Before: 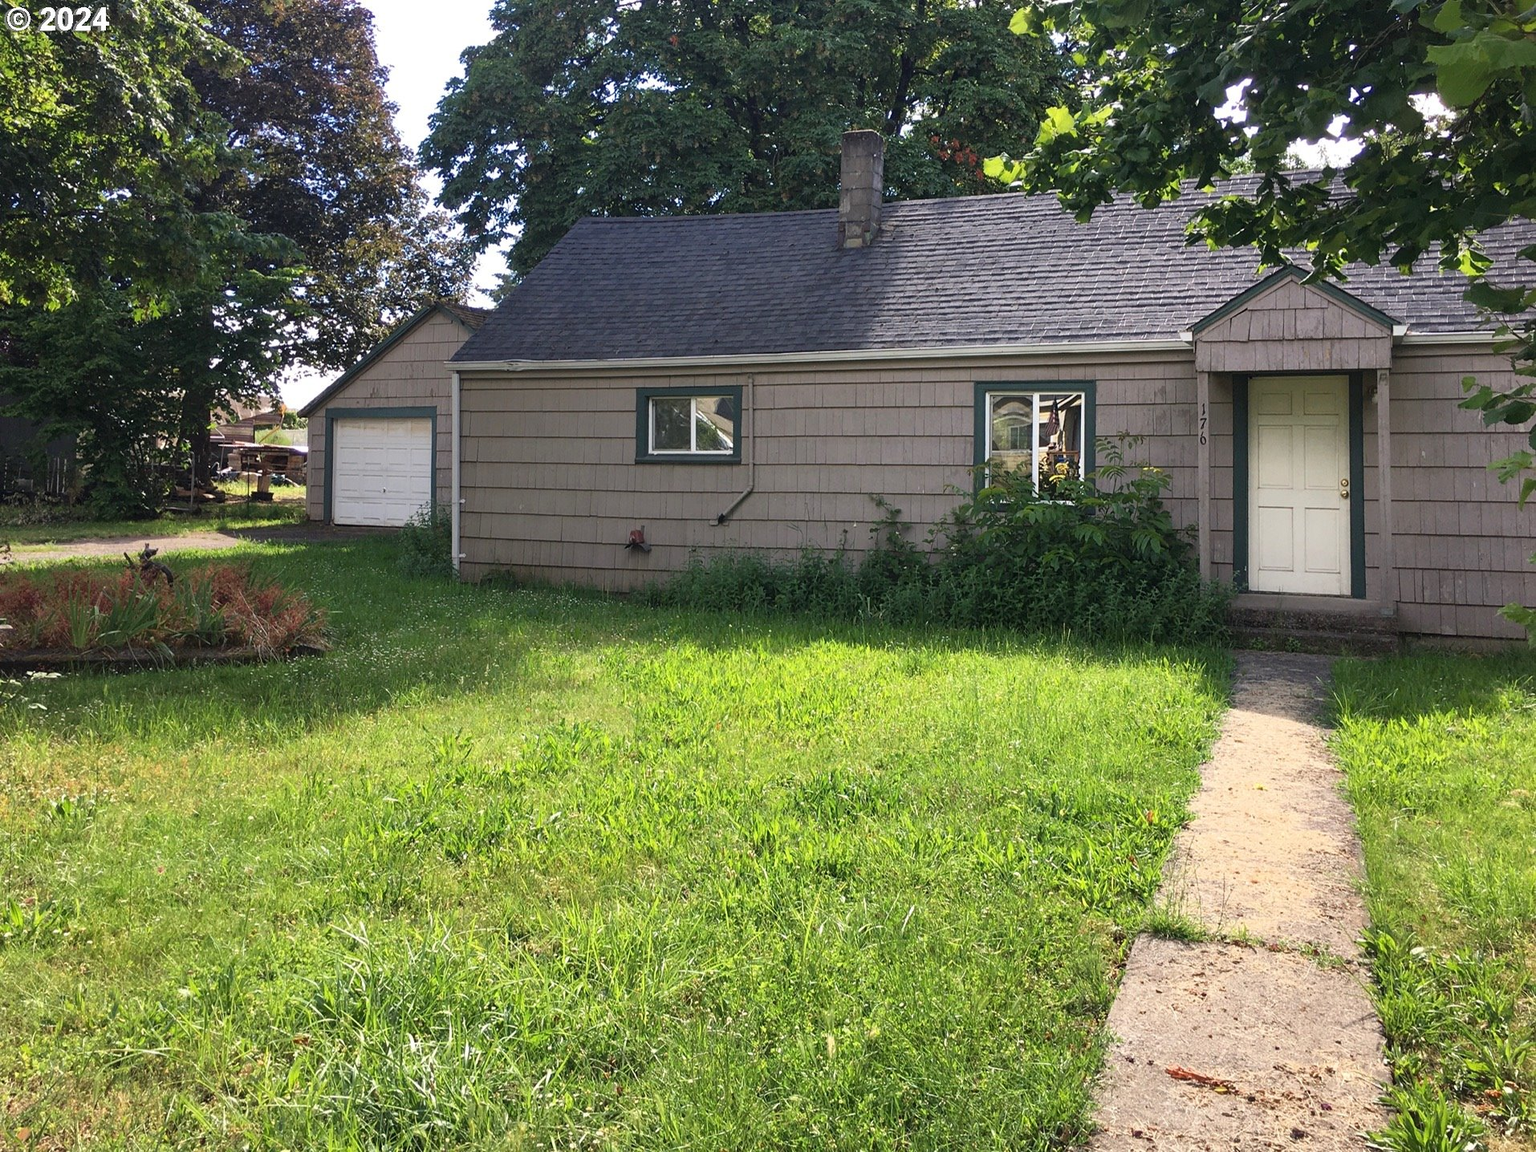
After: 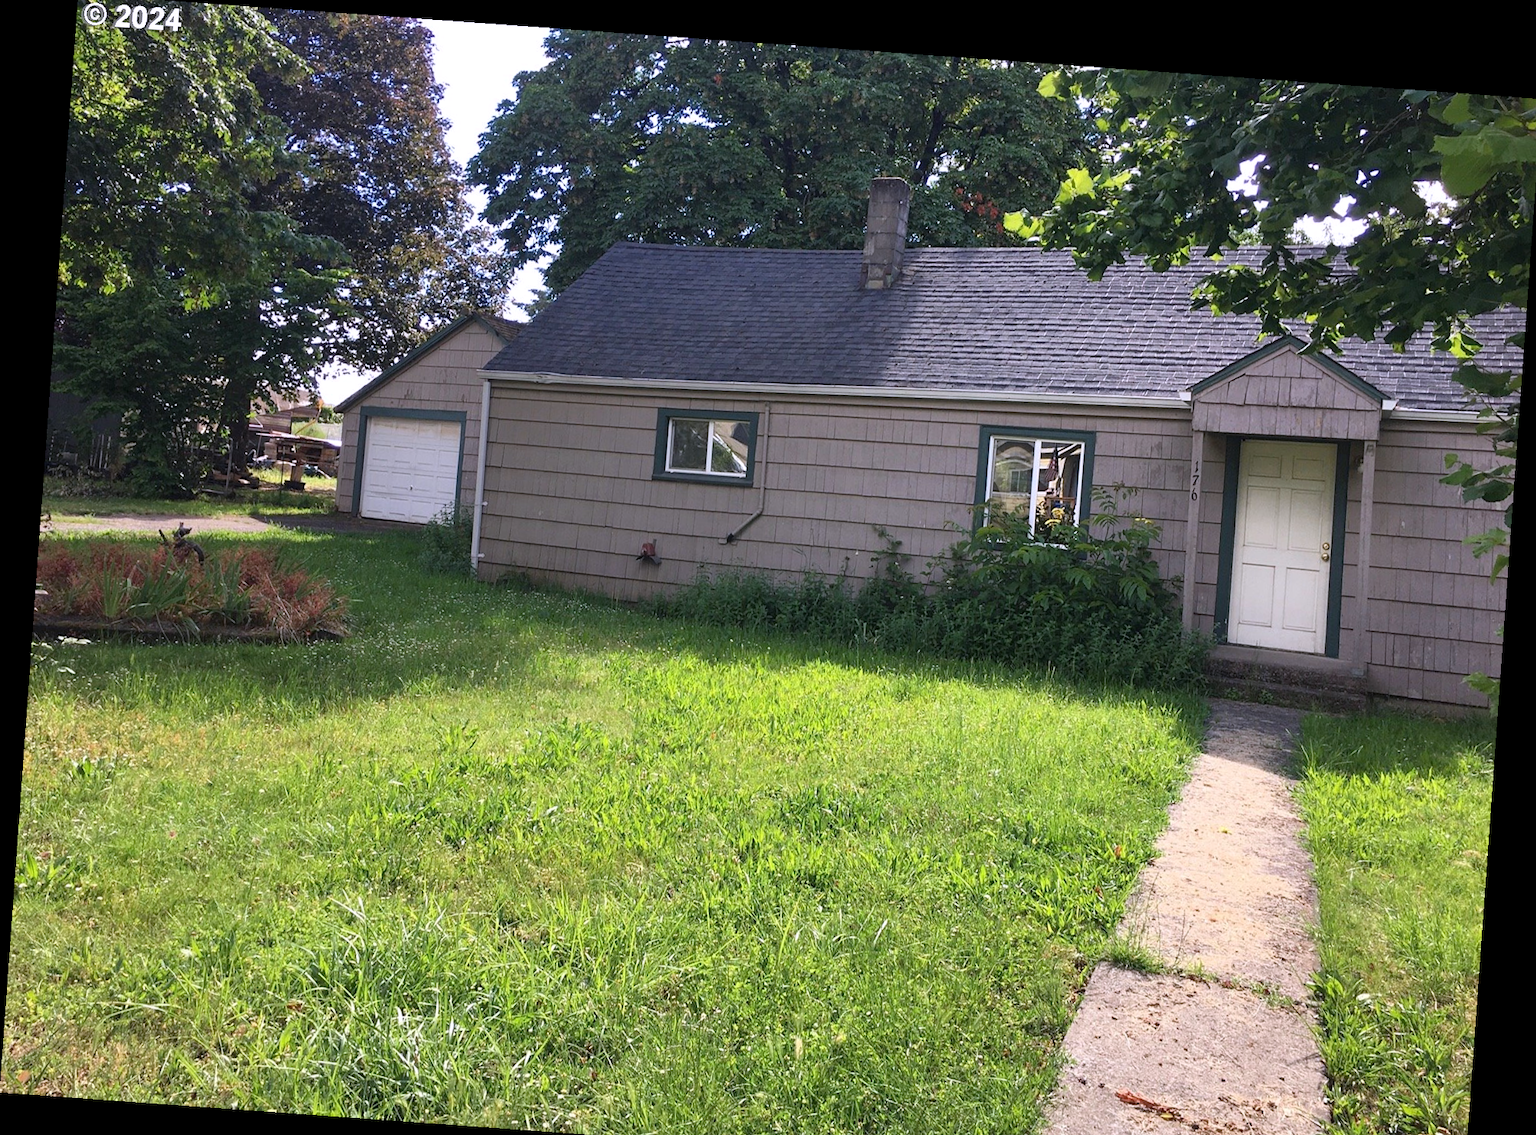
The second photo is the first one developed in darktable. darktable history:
white balance: red 1.004, blue 1.096
rotate and perspective: rotation 4.1°, automatic cropping off
crop: top 0.448%, right 0.264%, bottom 5.045%
